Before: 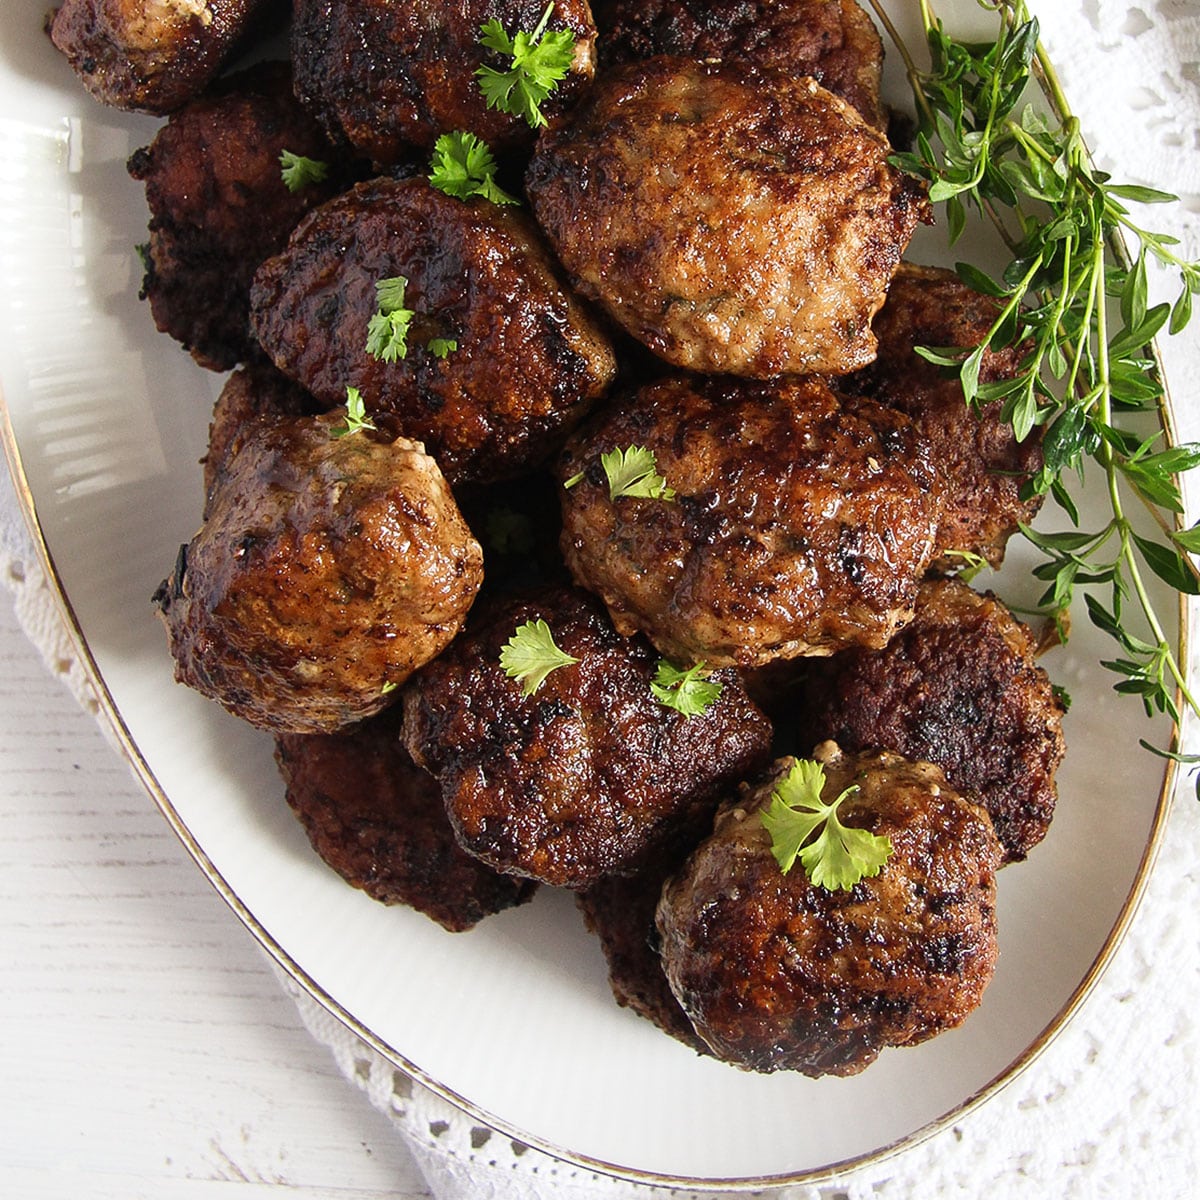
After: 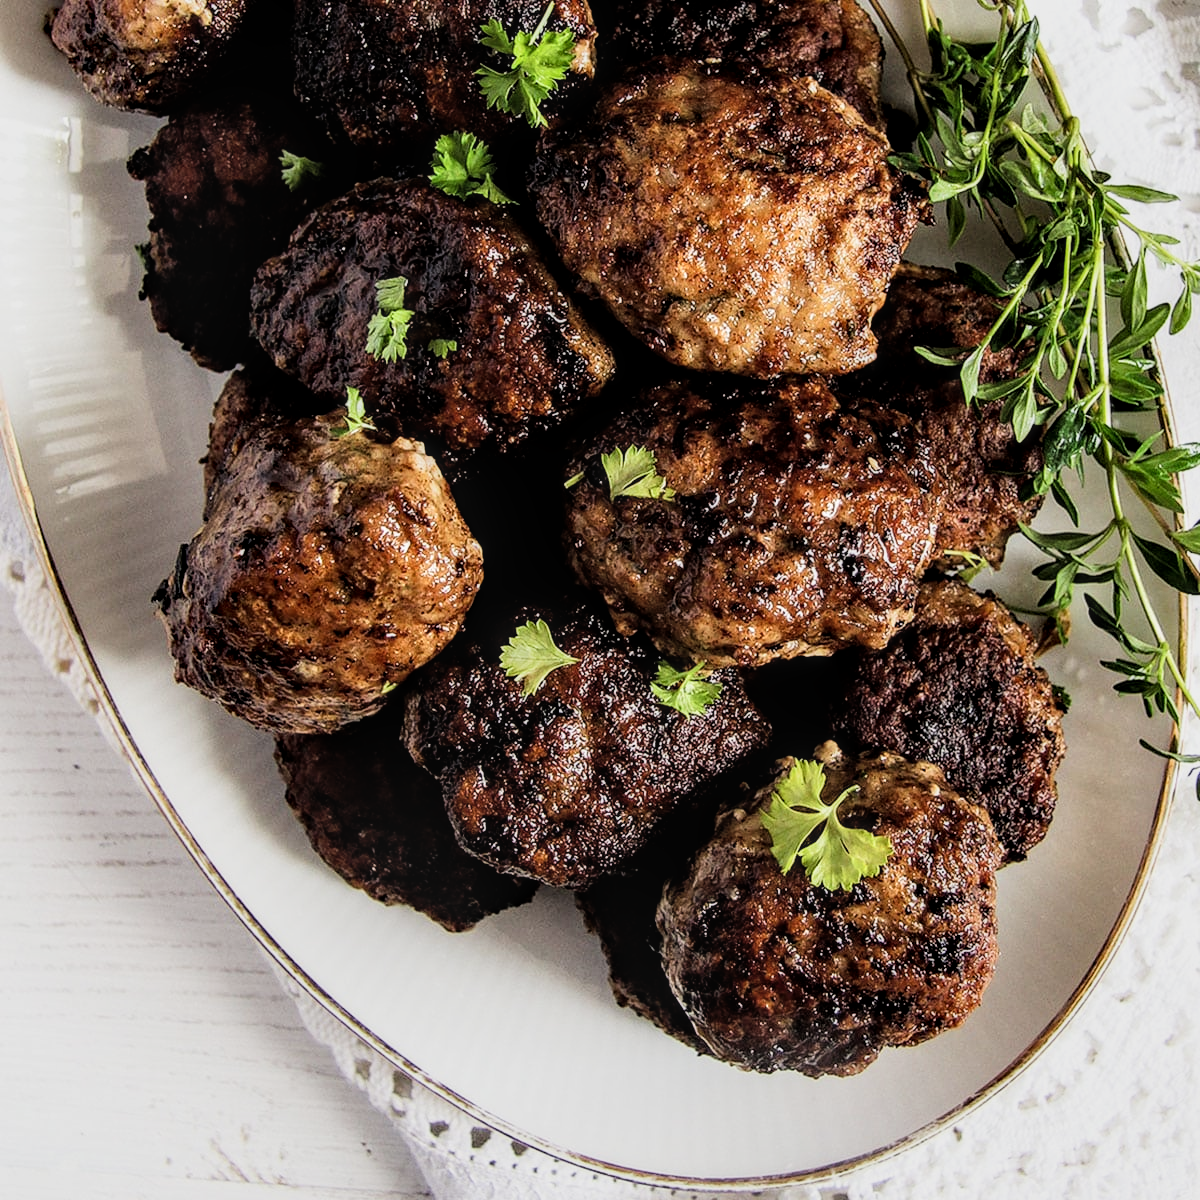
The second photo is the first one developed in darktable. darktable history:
filmic rgb: black relative exposure -5 EV, white relative exposure 3.5 EV, hardness 3.19, contrast 1.4, highlights saturation mix -30%
local contrast: detail 130%
